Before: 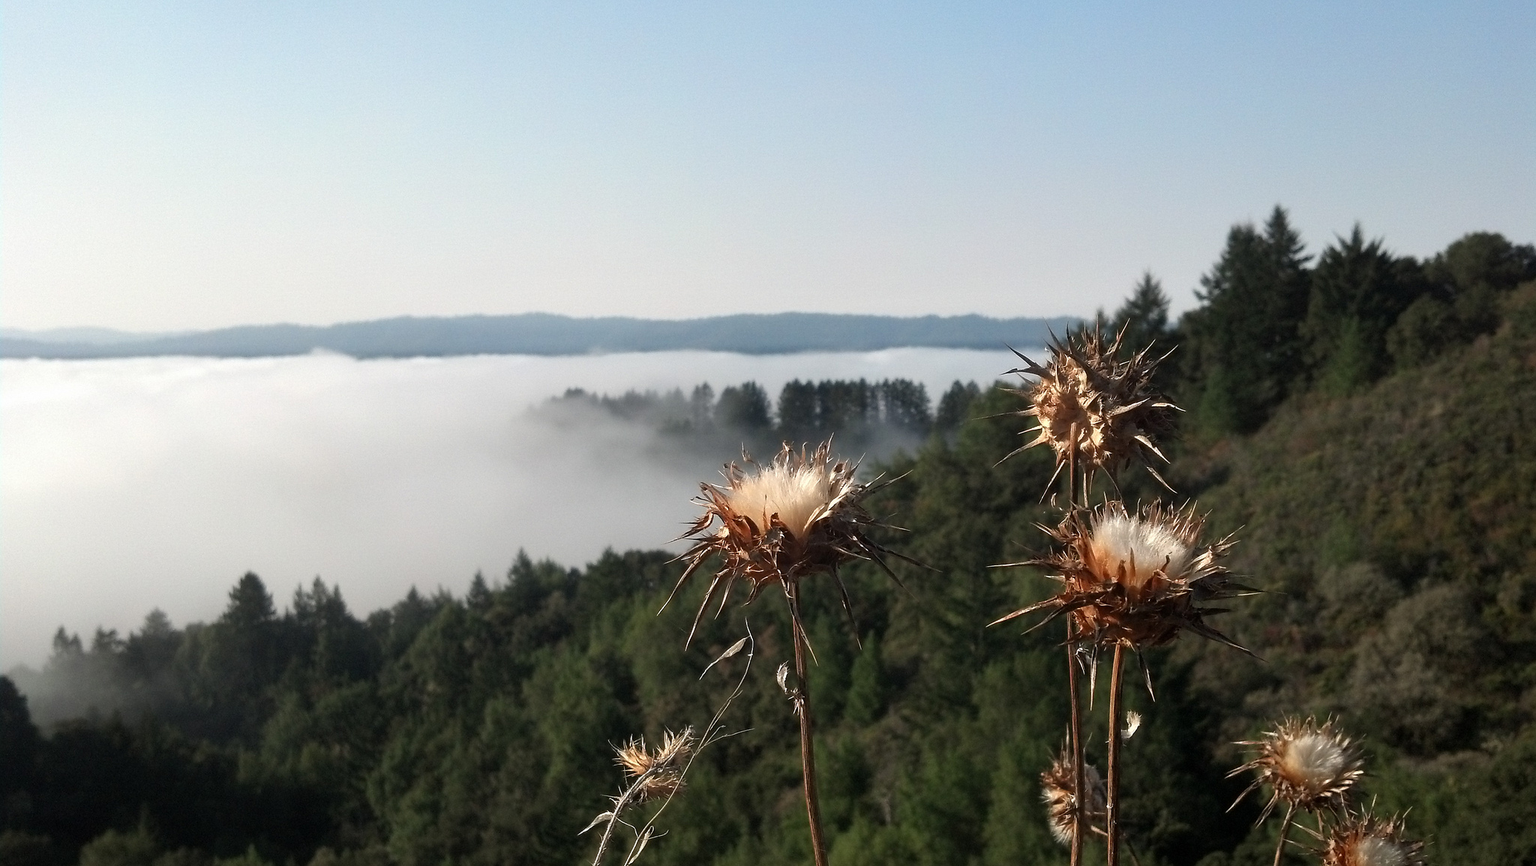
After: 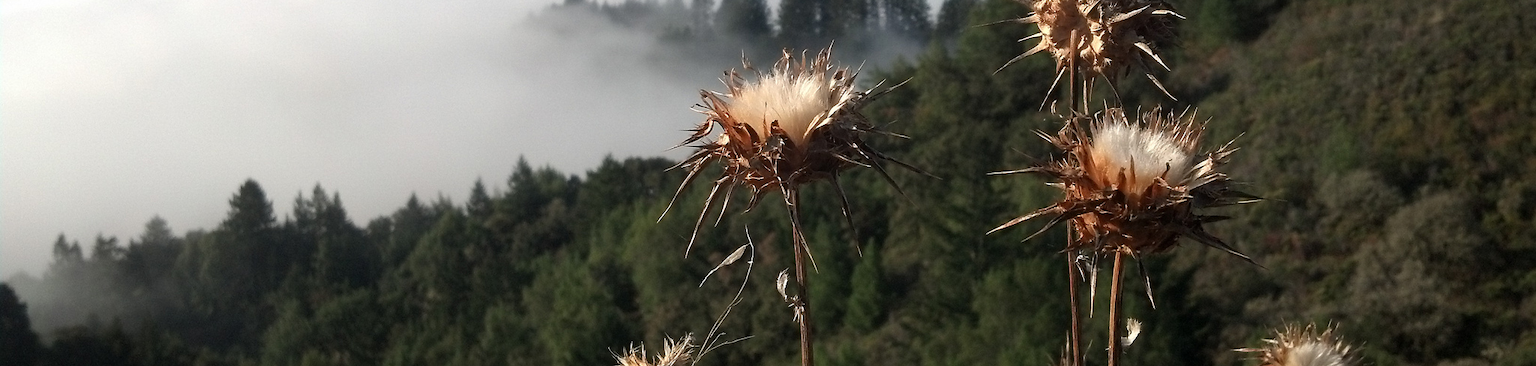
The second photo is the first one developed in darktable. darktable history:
crop: top 45.445%, bottom 12.295%
